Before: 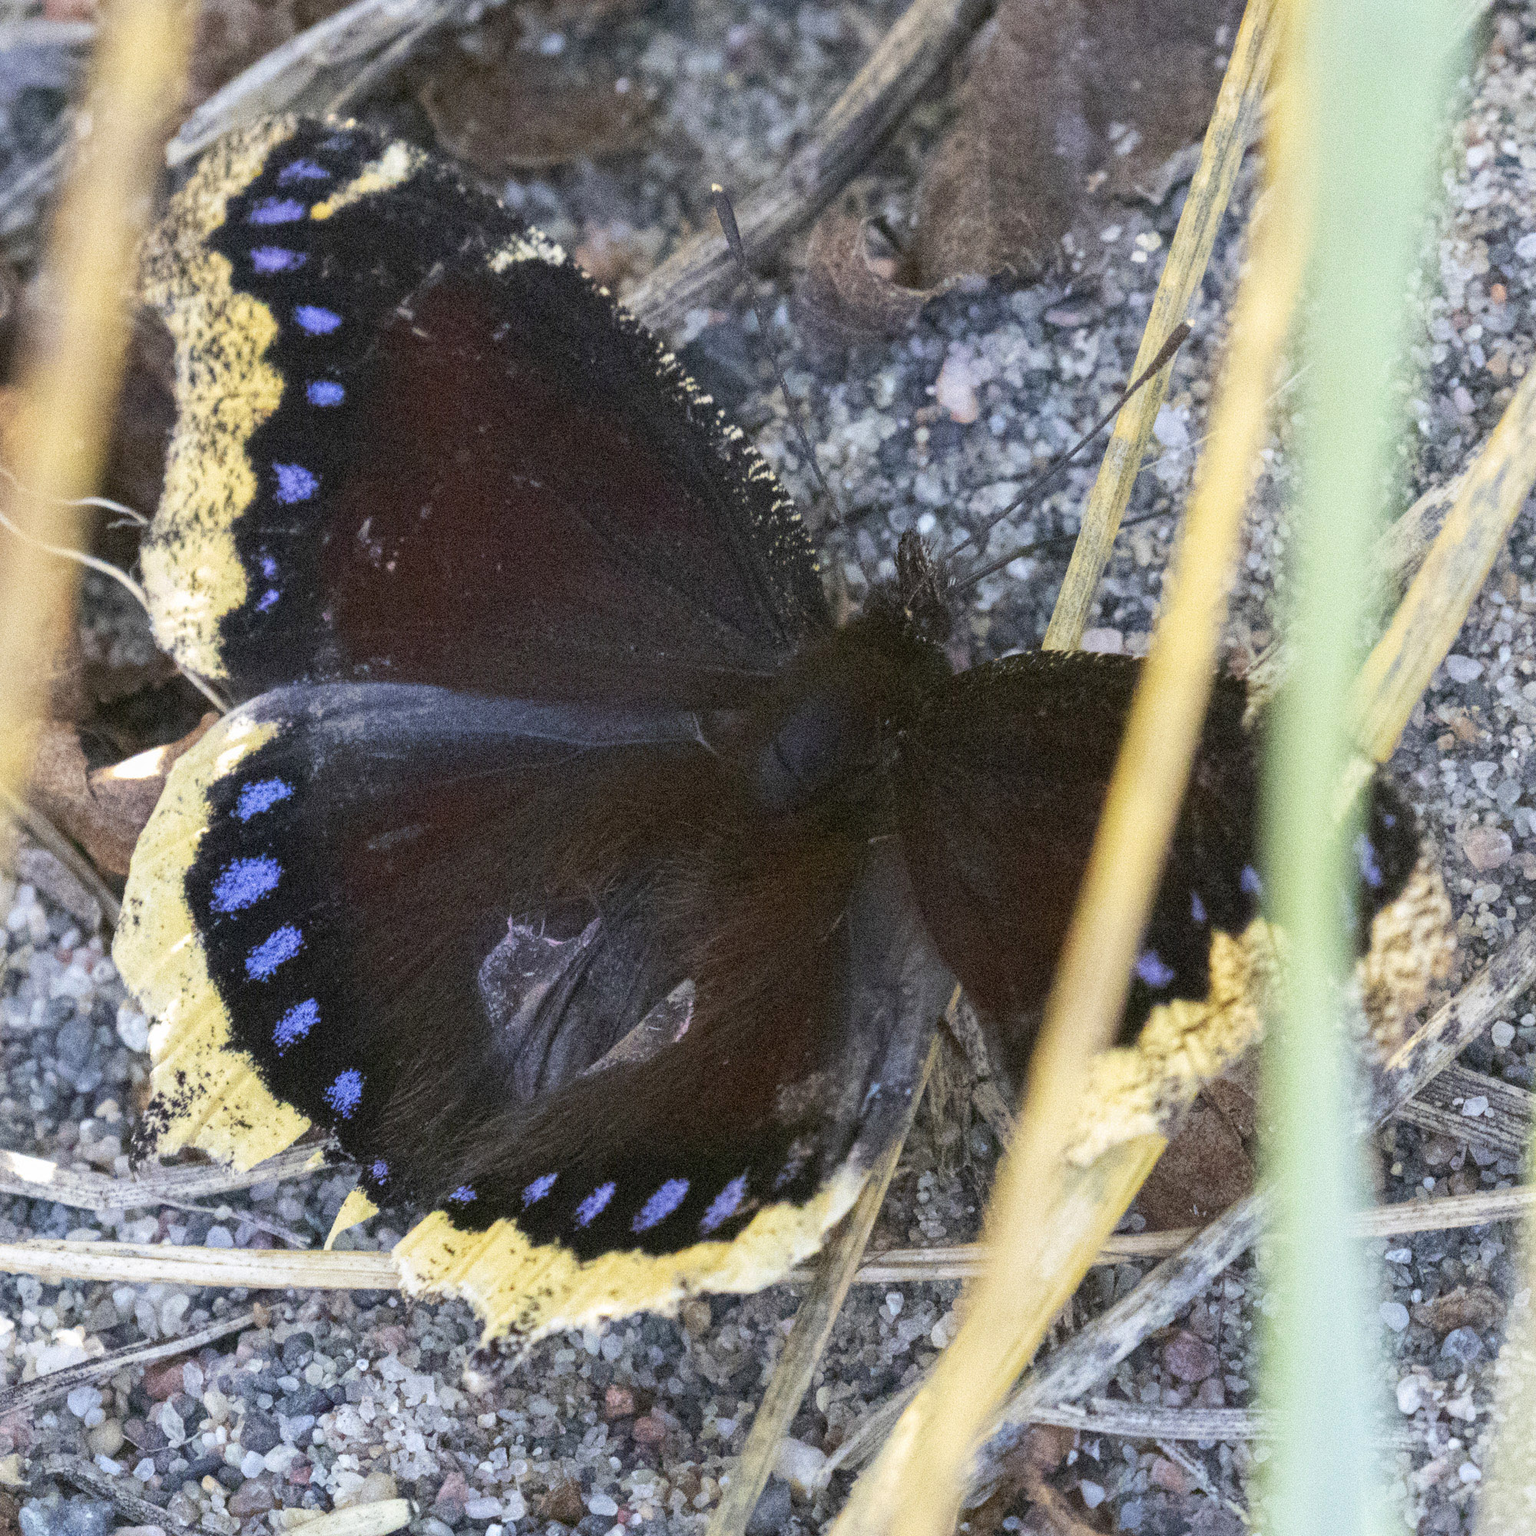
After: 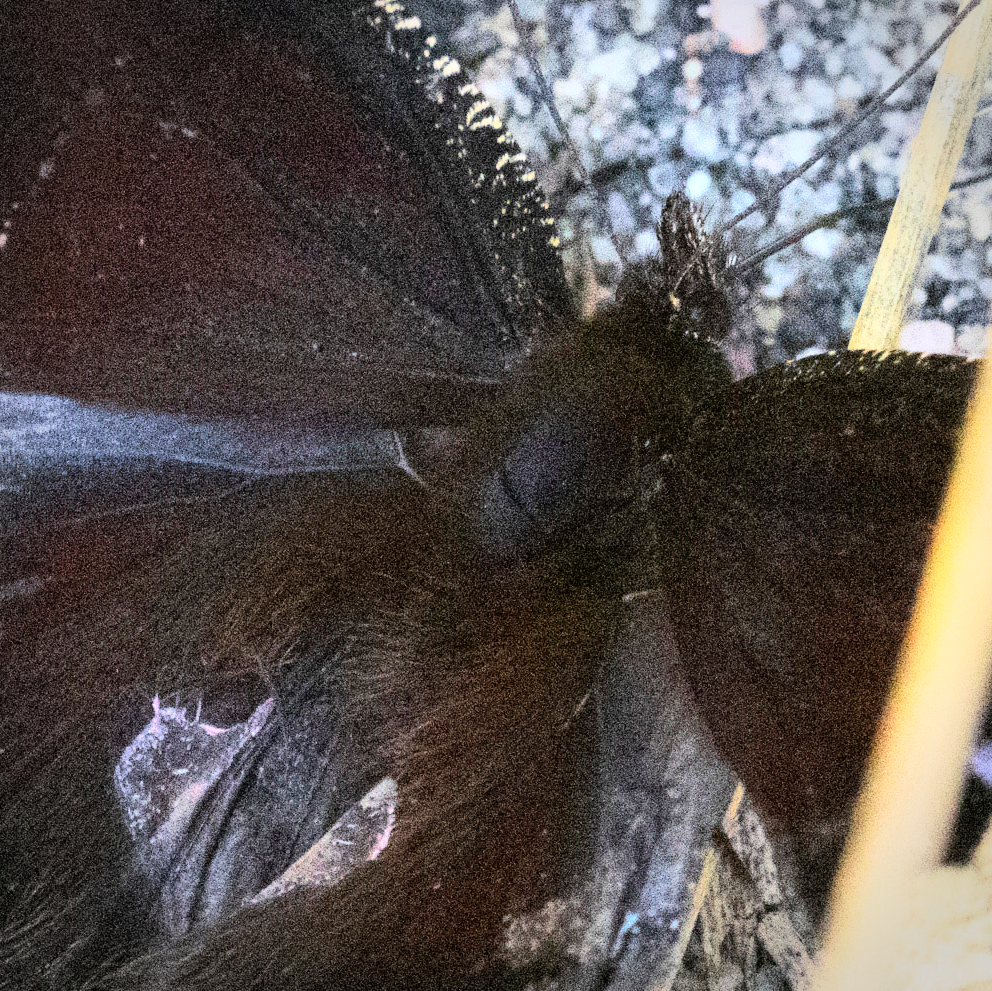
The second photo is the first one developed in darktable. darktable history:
crop: left 25.404%, top 24.898%, right 24.953%, bottom 25.524%
shadows and highlights: shadows 24.99, highlights -26.16, highlights color adjustment 0.555%
base curve: curves: ch0 [(0, 0) (0.007, 0.004) (0.027, 0.03) (0.046, 0.07) (0.207, 0.54) (0.442, 0.872) (0.673, 0.972) (1, 1)]
vignetting: brightness -0.335, dithering 16-bit output, unbound false
